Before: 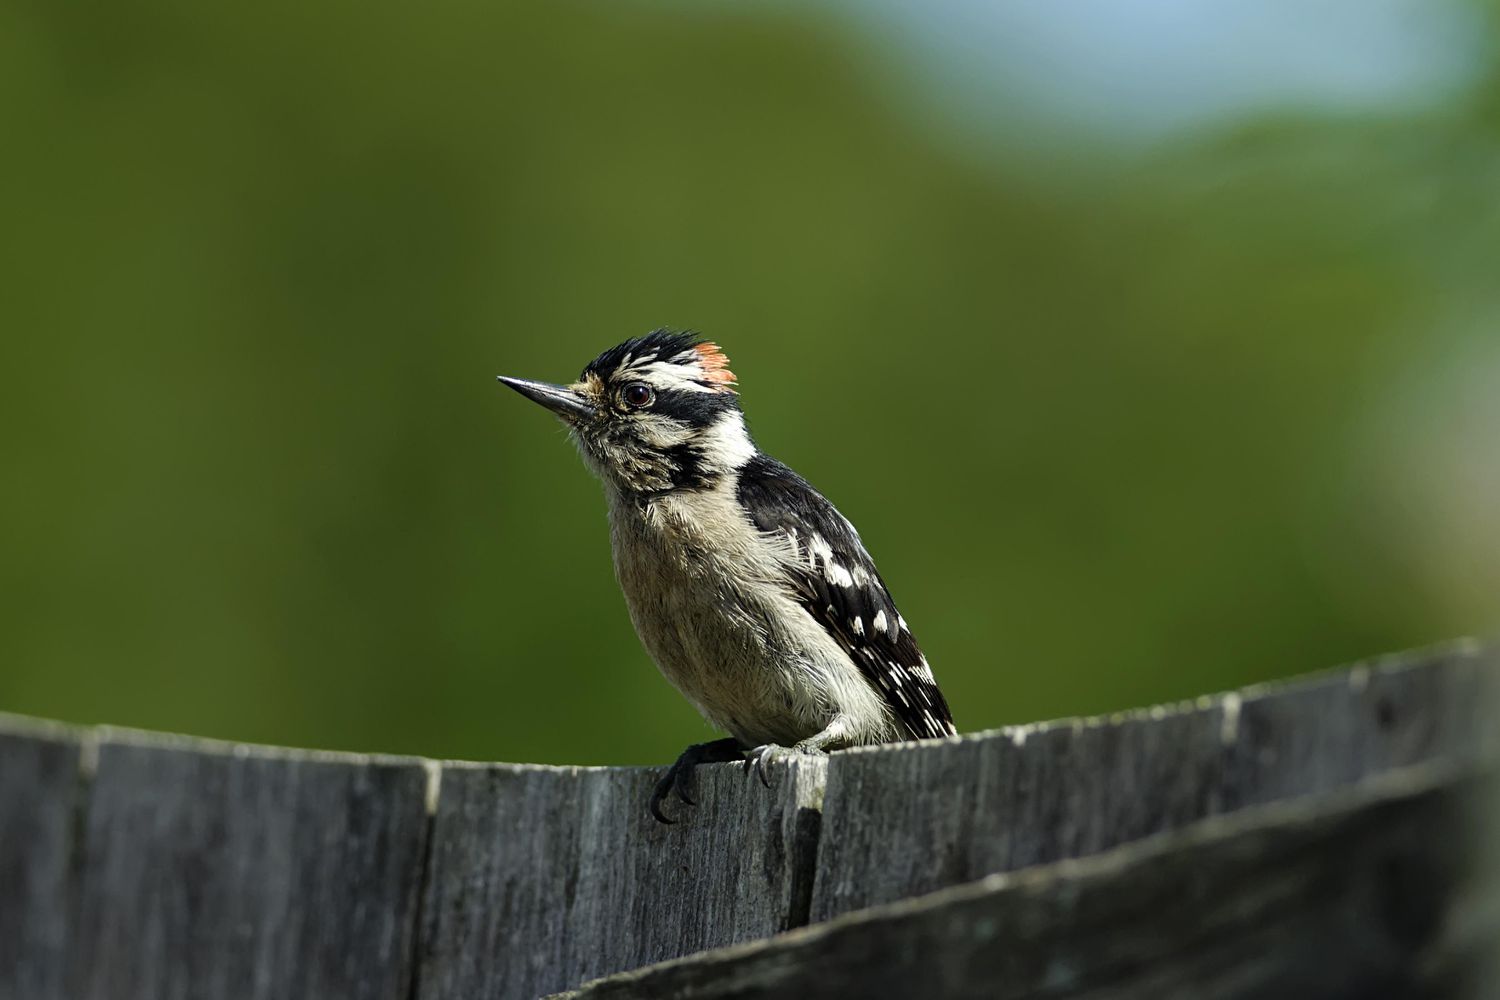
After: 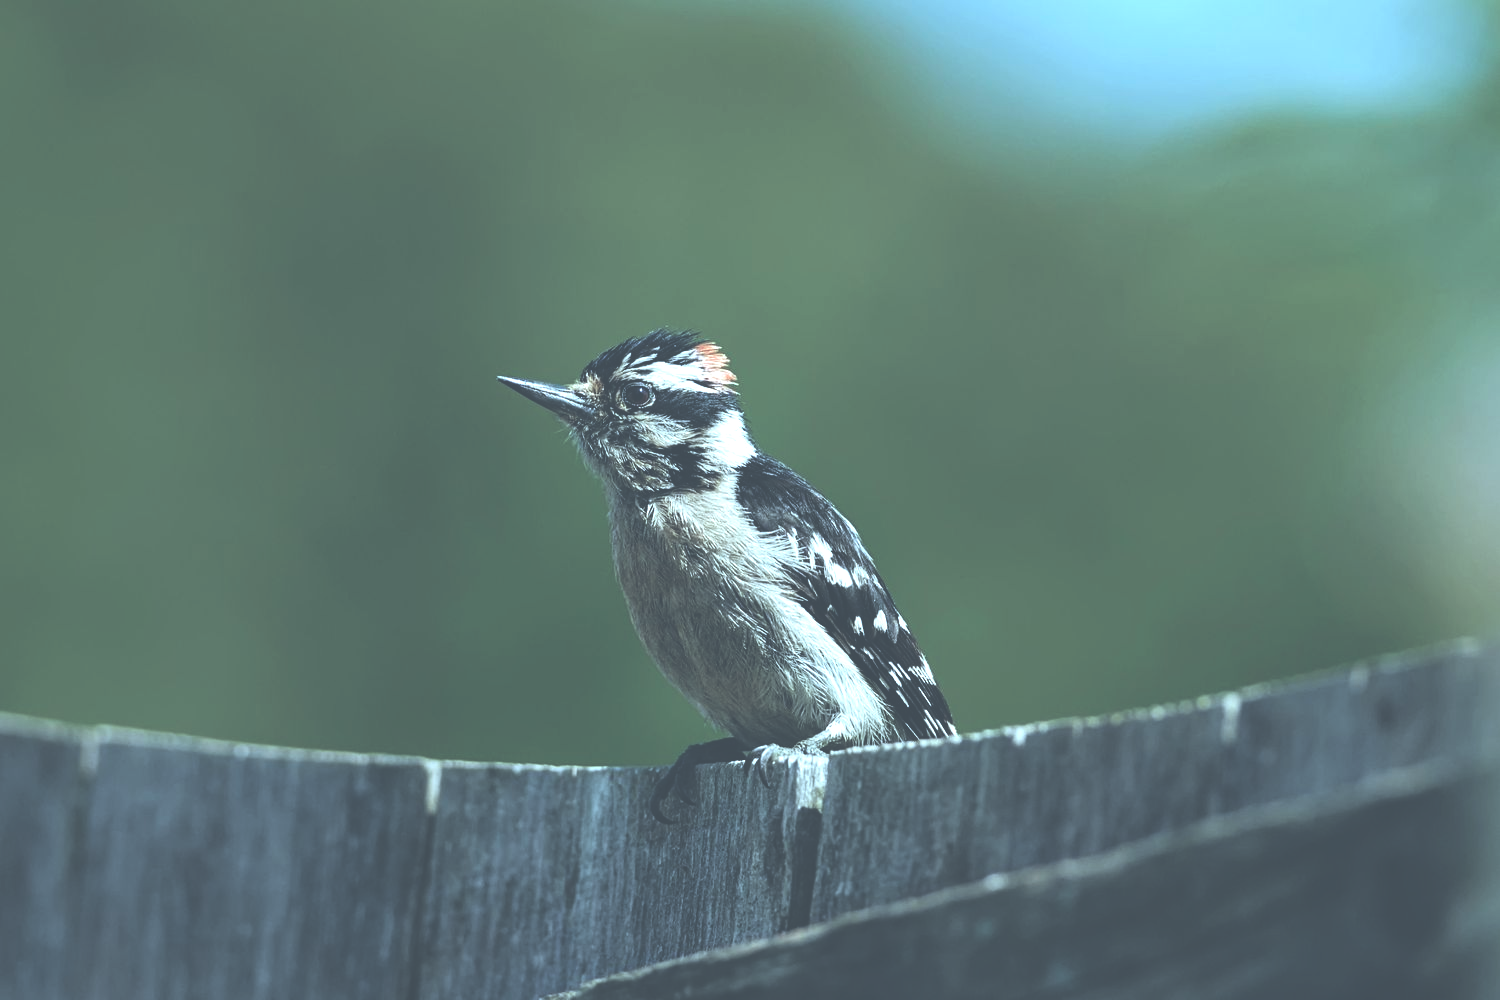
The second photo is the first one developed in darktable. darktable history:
tone equalizer: -8 EV -0.725 EV, -7 EV -0.668 EV, -6 EV -0.615 EV, -5 EV -0.417 EV, -3 EV 0.371 EV, -2 EV 0.6 EV, -1 EV 0.678 EV, +0 EV 0.743 EV, edges refinement/feathering 500, mask exposure compensation -1.57 EV, preserve details no
exposure: black level correction -0.086, compensate highlight preservation false
color correction: highlights a* -9.58, highlights b* -21.26
